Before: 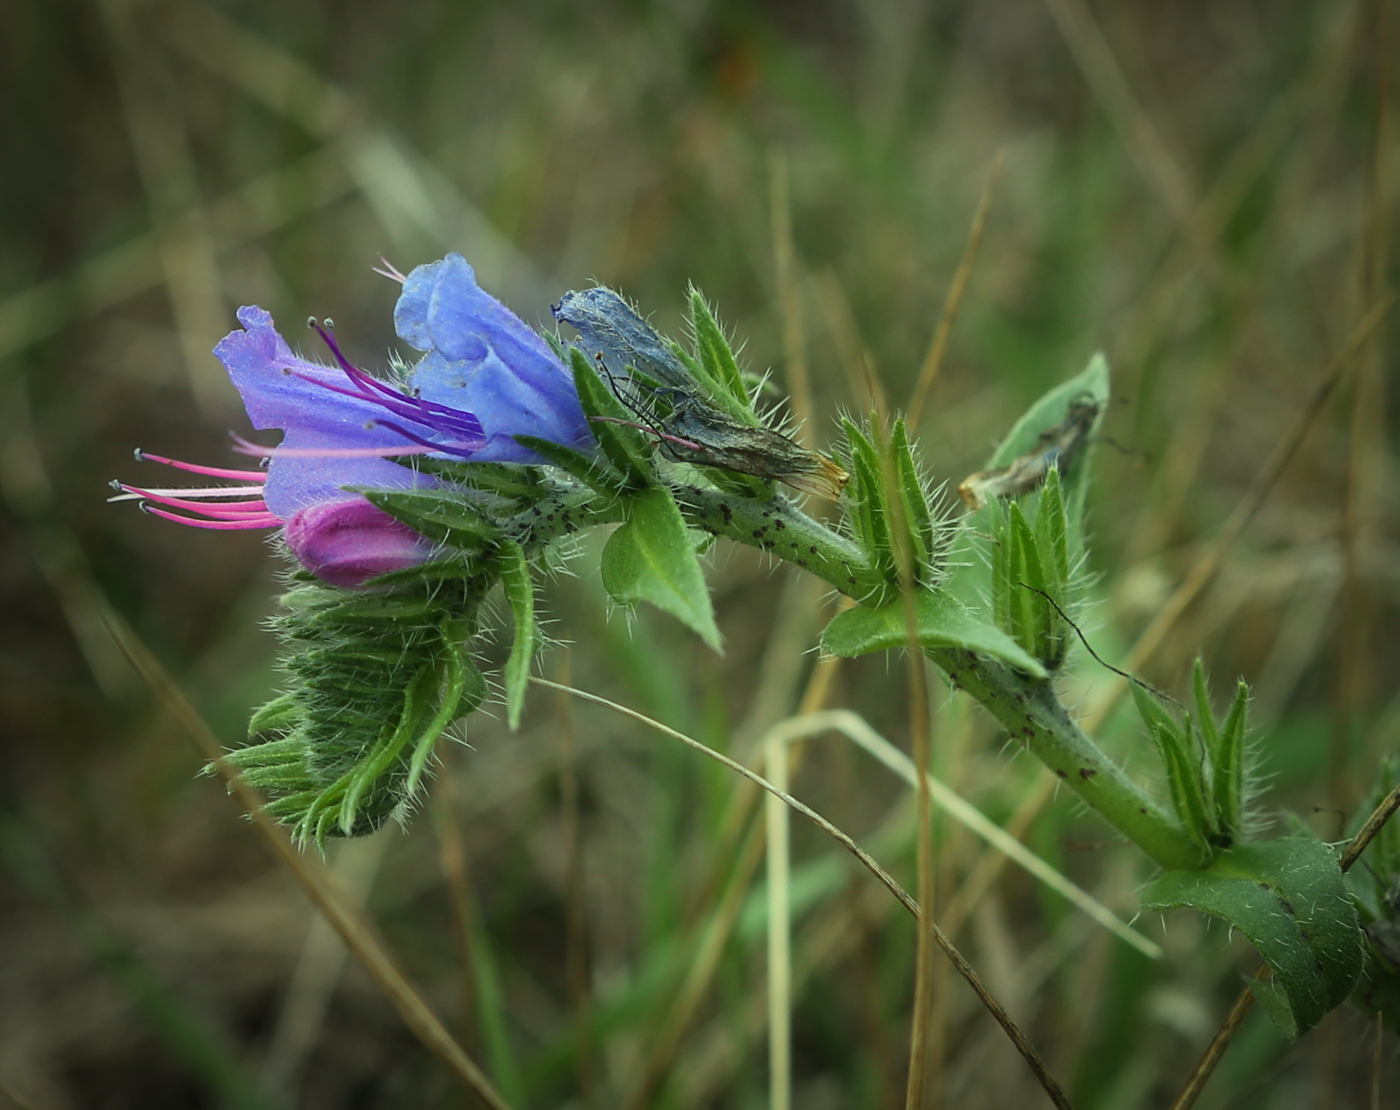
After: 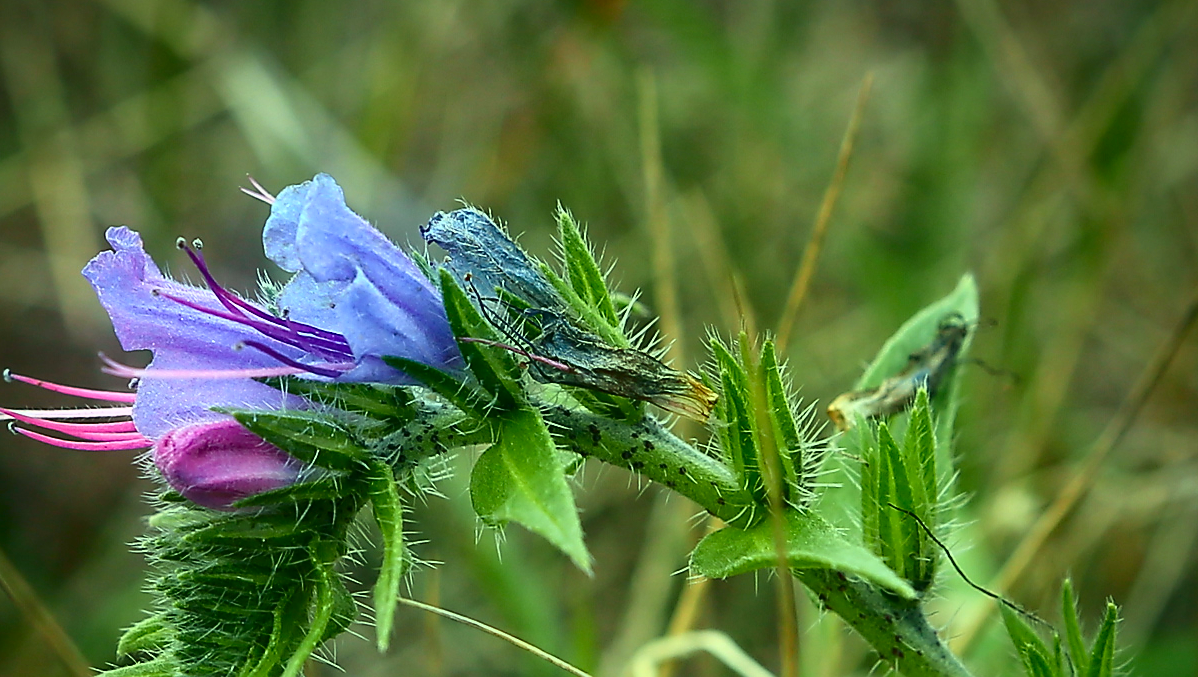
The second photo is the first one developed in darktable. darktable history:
tone curve: curves: ch0 [(0, 0.018) (0.162, 0.128) (0.434, 0.478) (0.667, 0.785) (0.819, 0.943) (1, 0.991)]; ch1 [(0, 0) (0.402, 0.36) (0.476, 0.449) (0.506, 0.505) (0.523, 0.518) (0.582, 0.586) (0.641, 0.668) (0.7, 0.741) (1, 1)]; ch2 [(0, 0) (0.416, 0.403) (0.483, 0.472) (0.503, 0.505) (0.521, 0.519) (0.547, 0.561) (0.597, 0.643) (0.699, 0.759) (0.997, 0.858)], color space Lab, independent channels, preserve colors none
sharpen: radius 1.412, amount 1.253, threshold 0.839
crop and rotate: left 9.42%, top 7.197%, right 4.996%, bottom 31.749%
tone equalizer: on, module defaults
